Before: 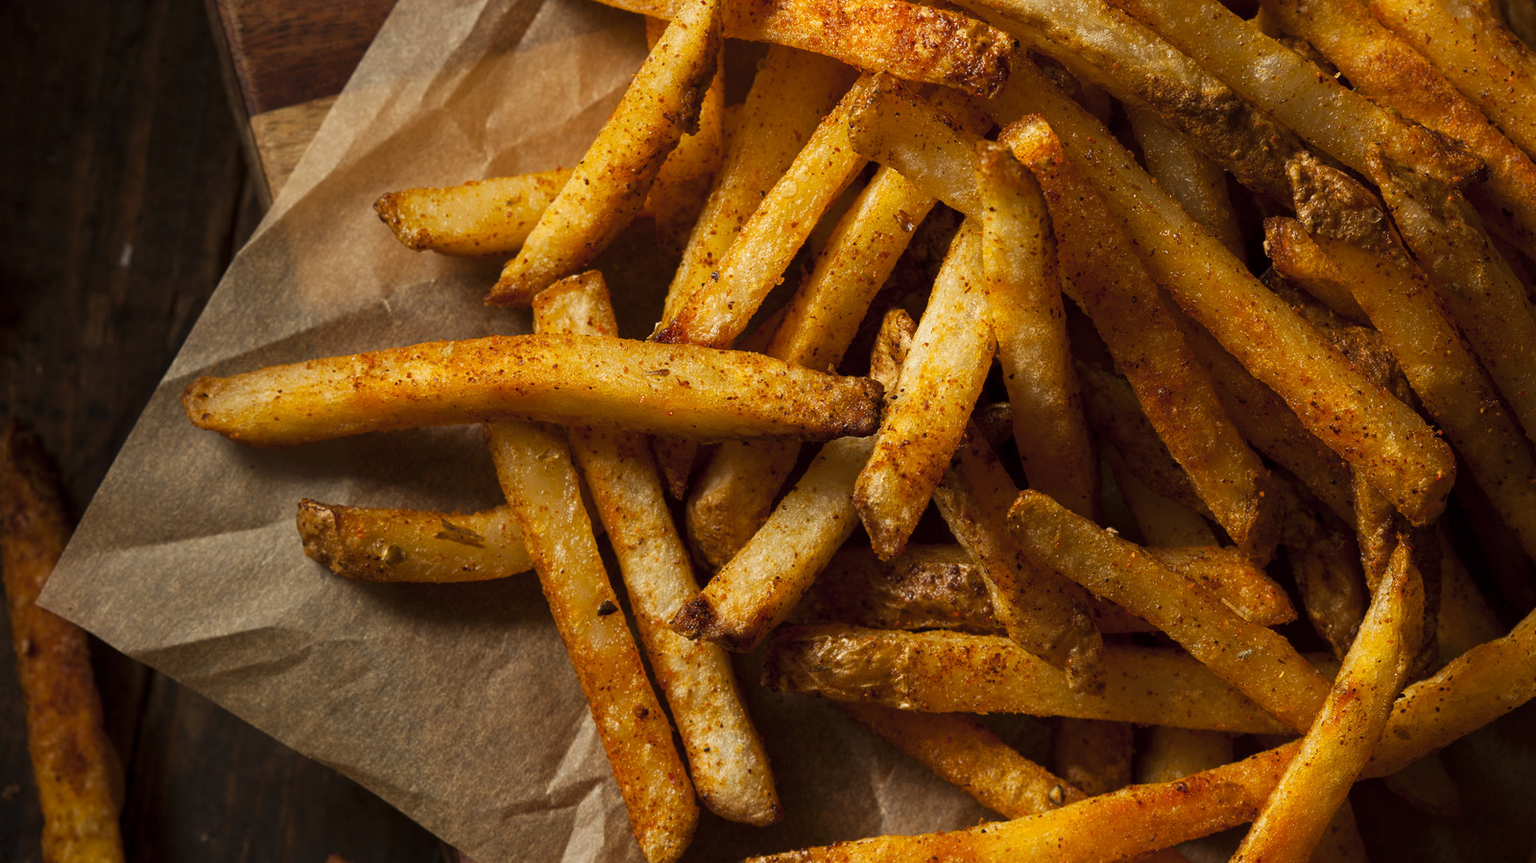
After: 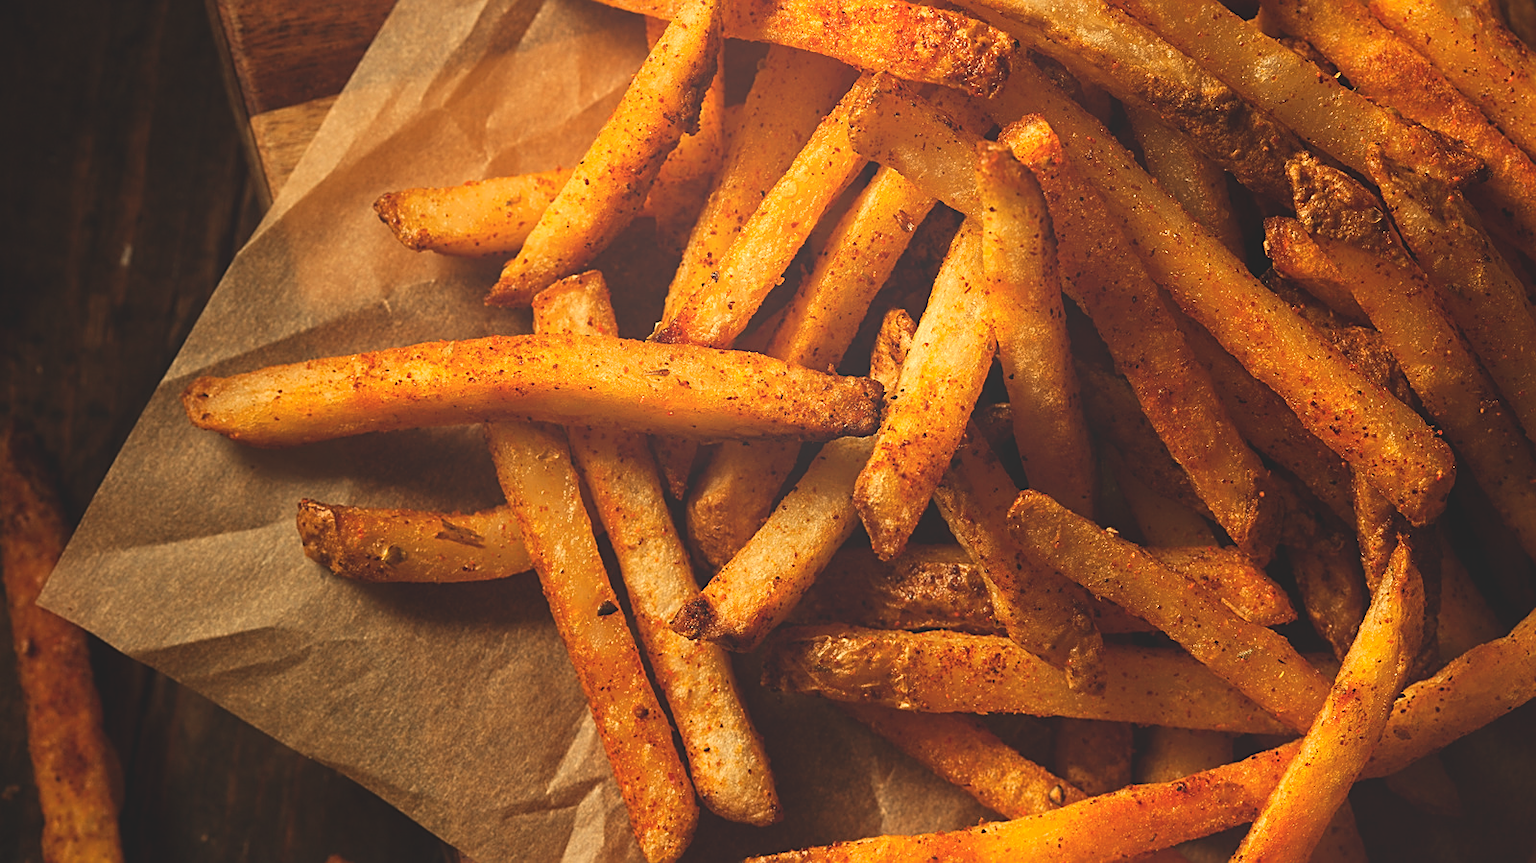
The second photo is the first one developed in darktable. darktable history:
exposure: black level correction -0.015, compensate highlight preservation false
bloom: size 38%, threshold 95%, strength 30%
sharpen: on, module defaults
white balance: red 1.08, blue 0.791
